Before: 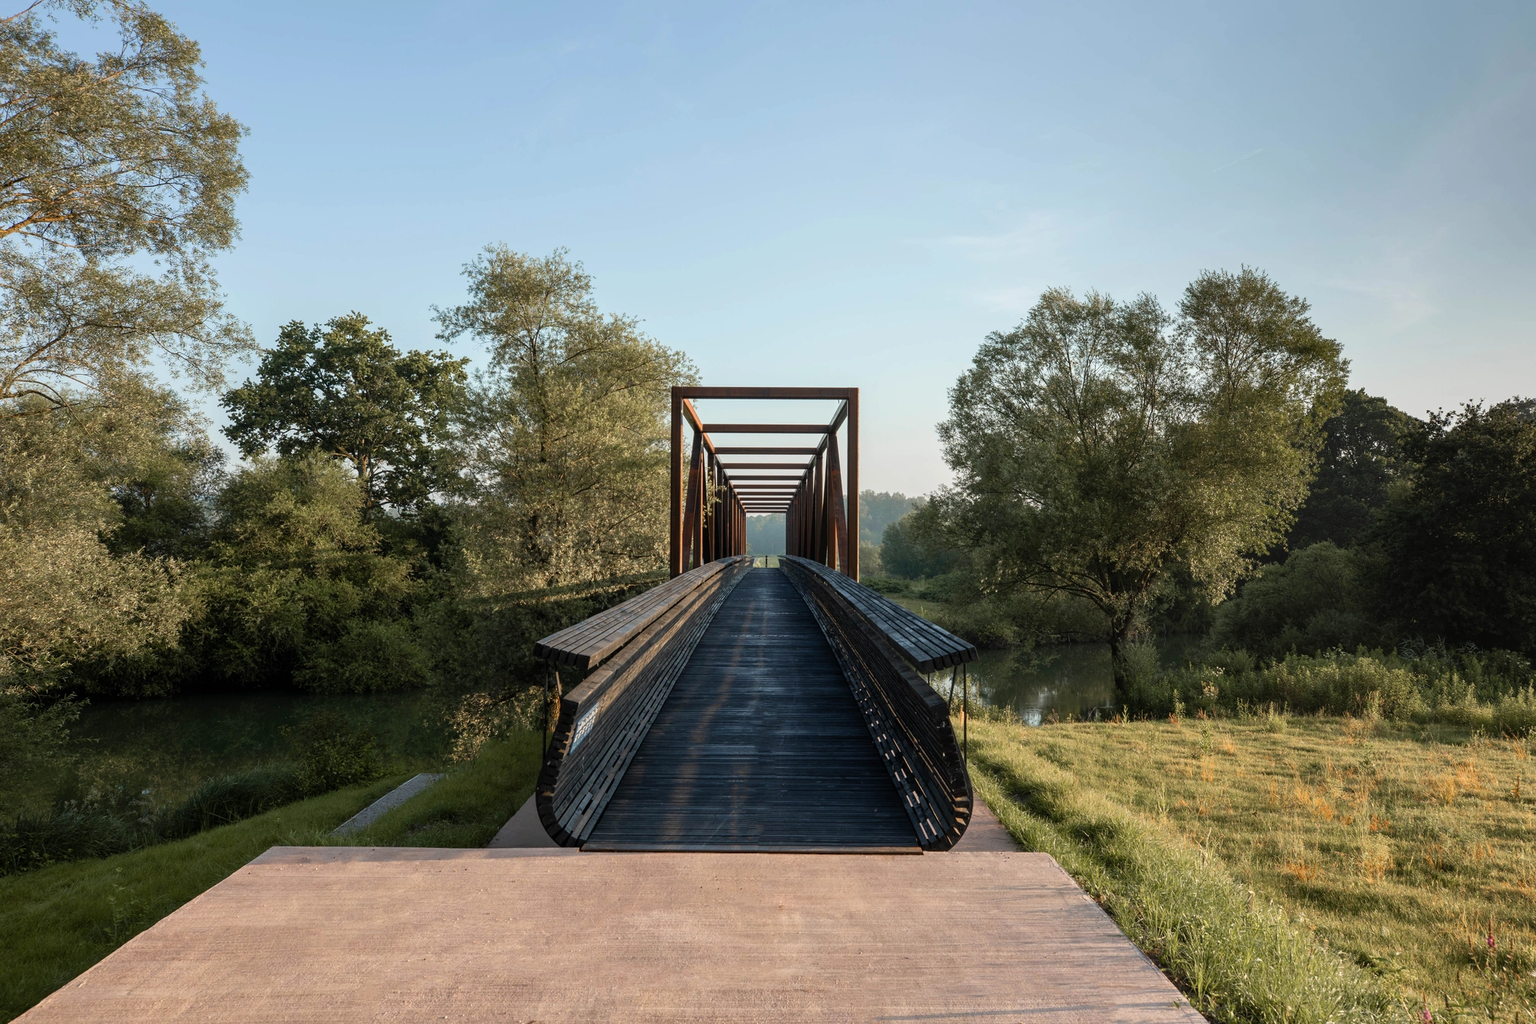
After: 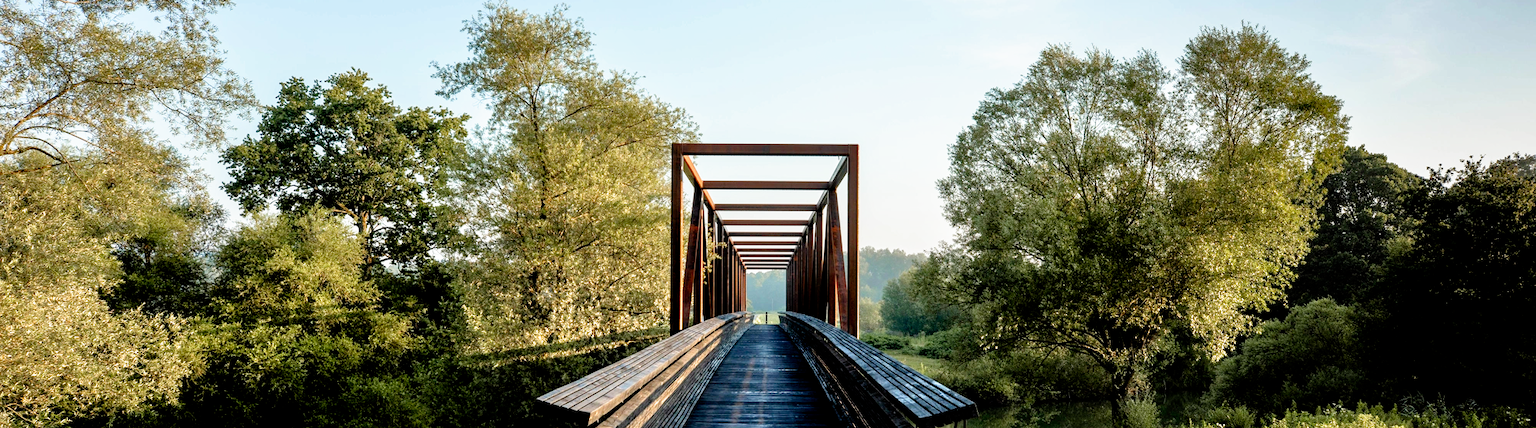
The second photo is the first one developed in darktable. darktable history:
filmic rgb: black relative exposure -5.5 EV, white relative exposure 2.5 EV, threshold 3 EV, target black luminance 0%, hardness 4.51, latitude 67.35%, contrast 1.453, shadows ↔ highlights balance -3.52%, preserve chrominance no, color science v4 (2020), contrast in shadows soft, enable highlight reconstruction true
tone equalizer: -7 EV 0.15 EV, -6 EV 0.6 EV, -5 EV 1.15 EV, -4 EV 1.33 EV, -3 EV 1.15 EV, -2 EV 0.6 EV, -1 EV 0.15 EV, mask exposure compensation -0.5 EV
crop and rotate: top 23.84%, bottom 34.294%
